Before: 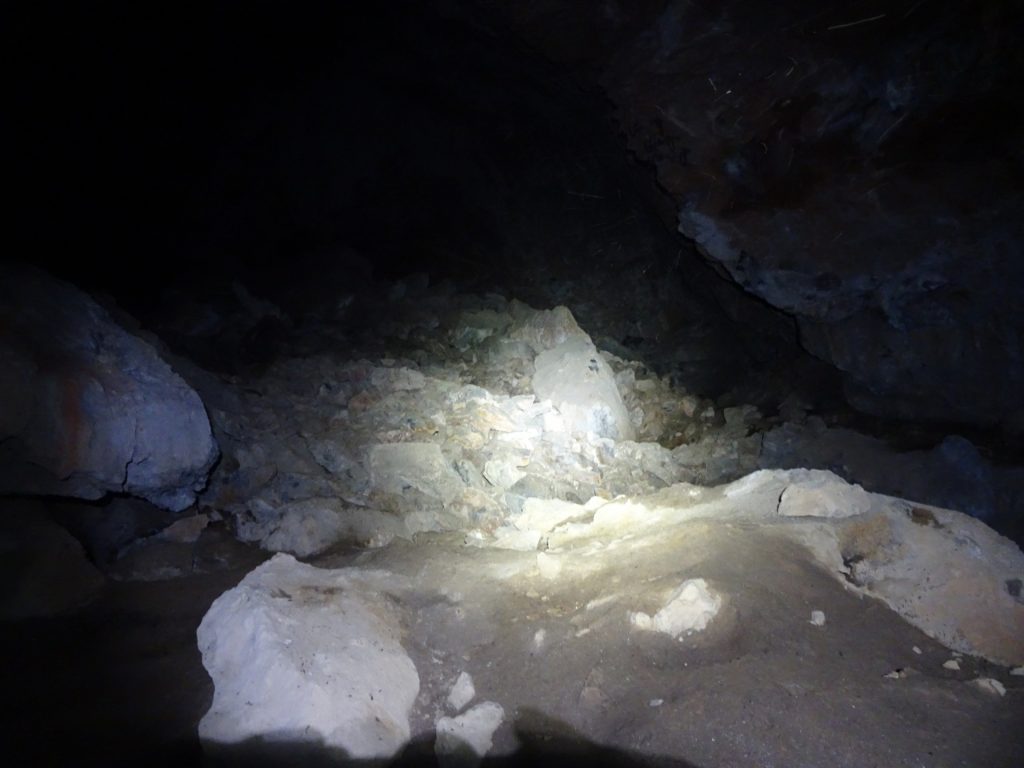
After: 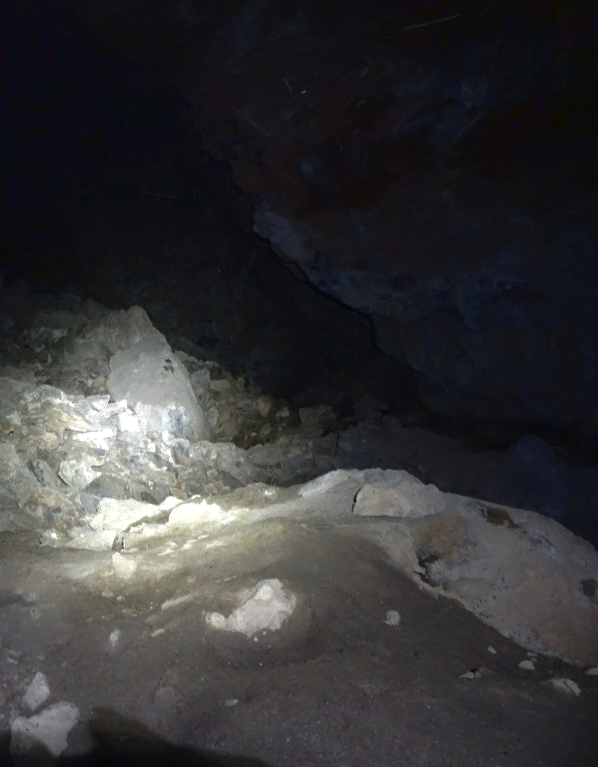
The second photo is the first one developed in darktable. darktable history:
tone curve: curves: ch0 [(0, 0) (0.003, 0.029) (0.011, 0.034) (0.025, 0.044) (0.044, 0.057) (0.069, 0.07) (0.1, 0.084) (0.136, 0.104) (0.177, 0.127) (0.224, 0.156) (0.277, 0.192) (0.335, 0.236) (0.399, 0.284) (0.468, 0.339) (0.543, 0.393) (0.623, 0.454) (0.709, 0.541) (0.801, 0.65) (0.898, 0.766) (1, 1)], color space Lab, linked channels, preserve colors none
local contrast: highlights 104%, shadows 102%, detail 119%, midtone range 0.2
crop: left 41.597%
